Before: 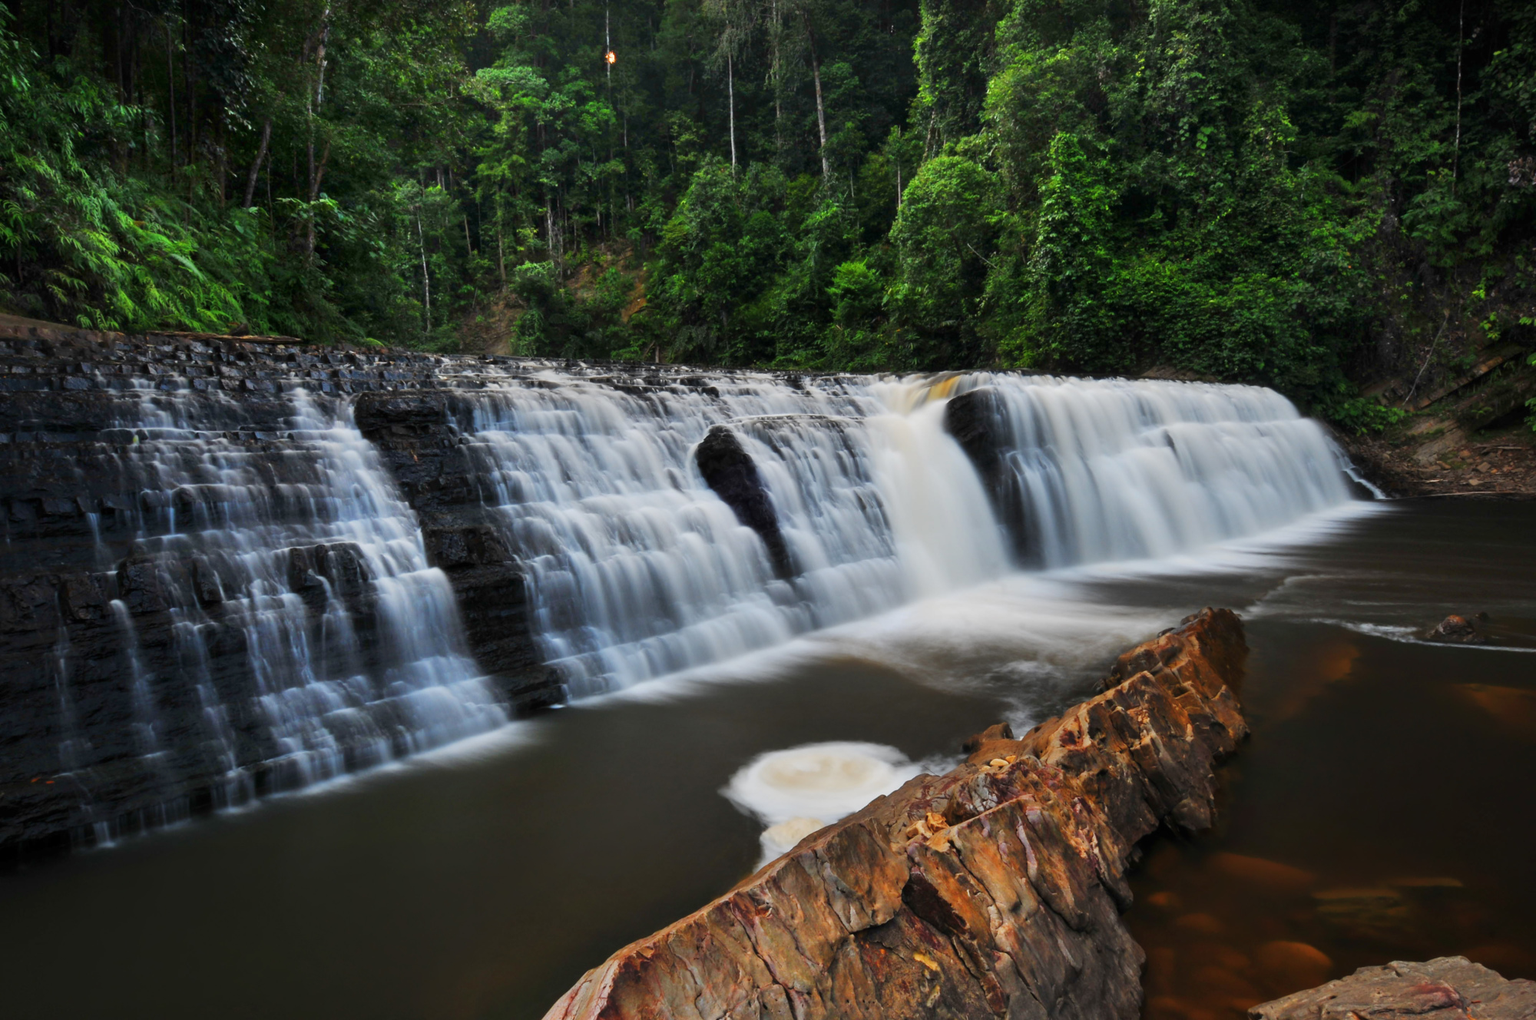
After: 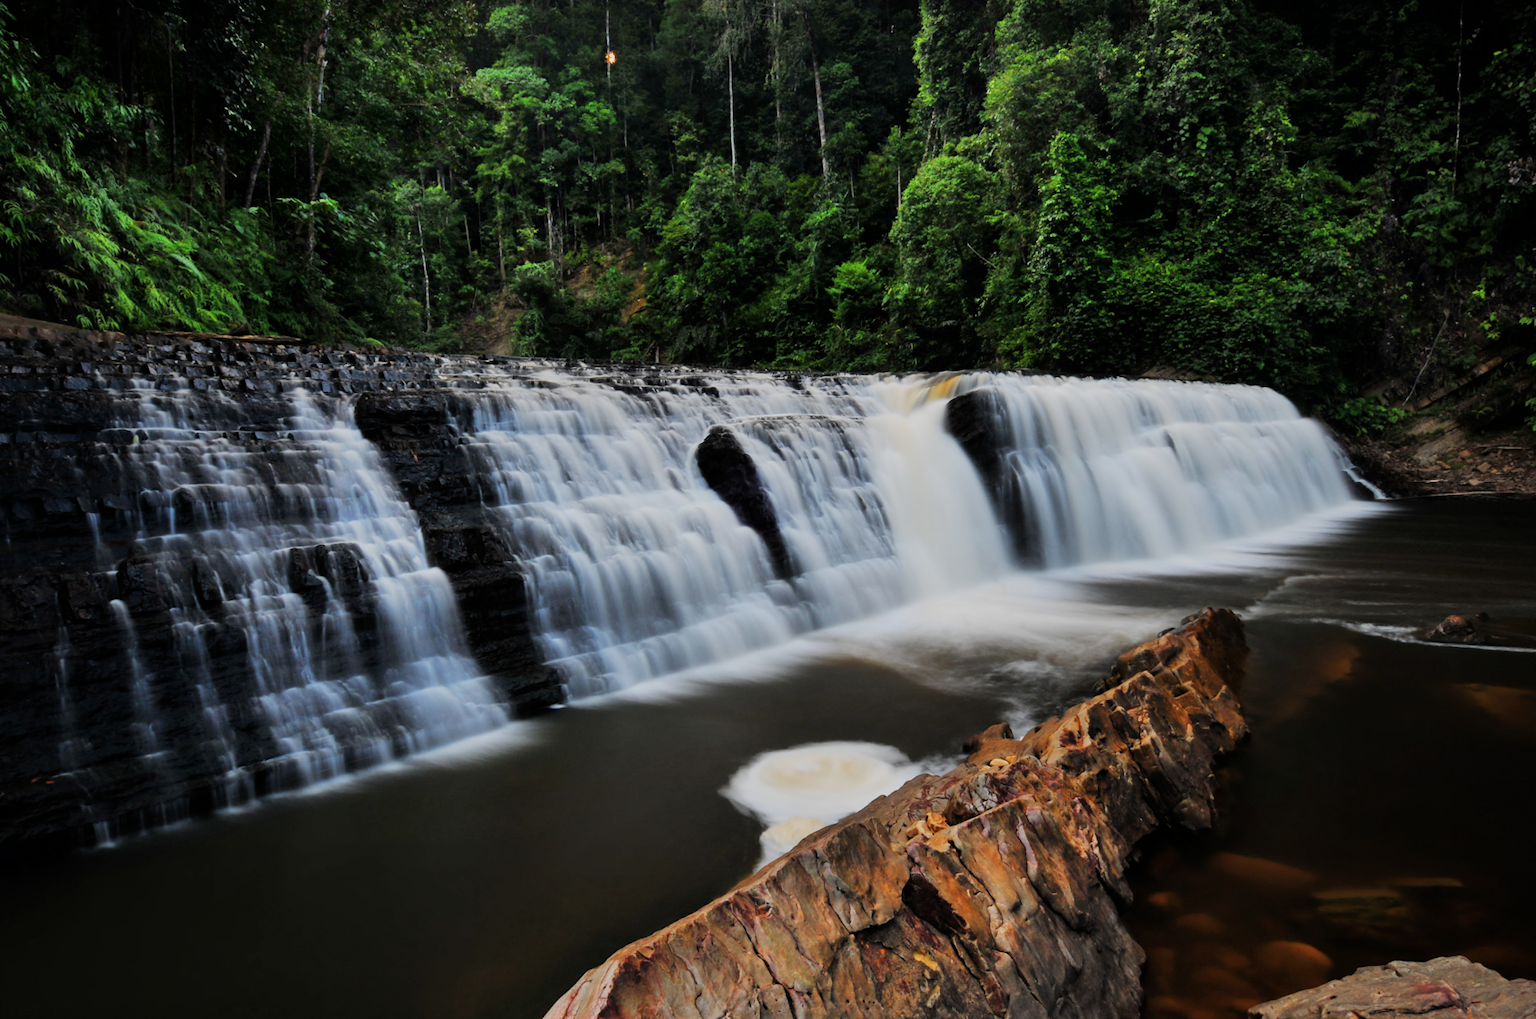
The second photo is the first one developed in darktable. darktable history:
filmic rgb: black relative exposure -7.65 EV, white relative exposure 4.56 EV, hardness 3.61, color science v6 (2022)
exposure: compensate highlight preservation false
shadows and highlights: shadows -12.5, white point adjustment 4, highlights 28.33
